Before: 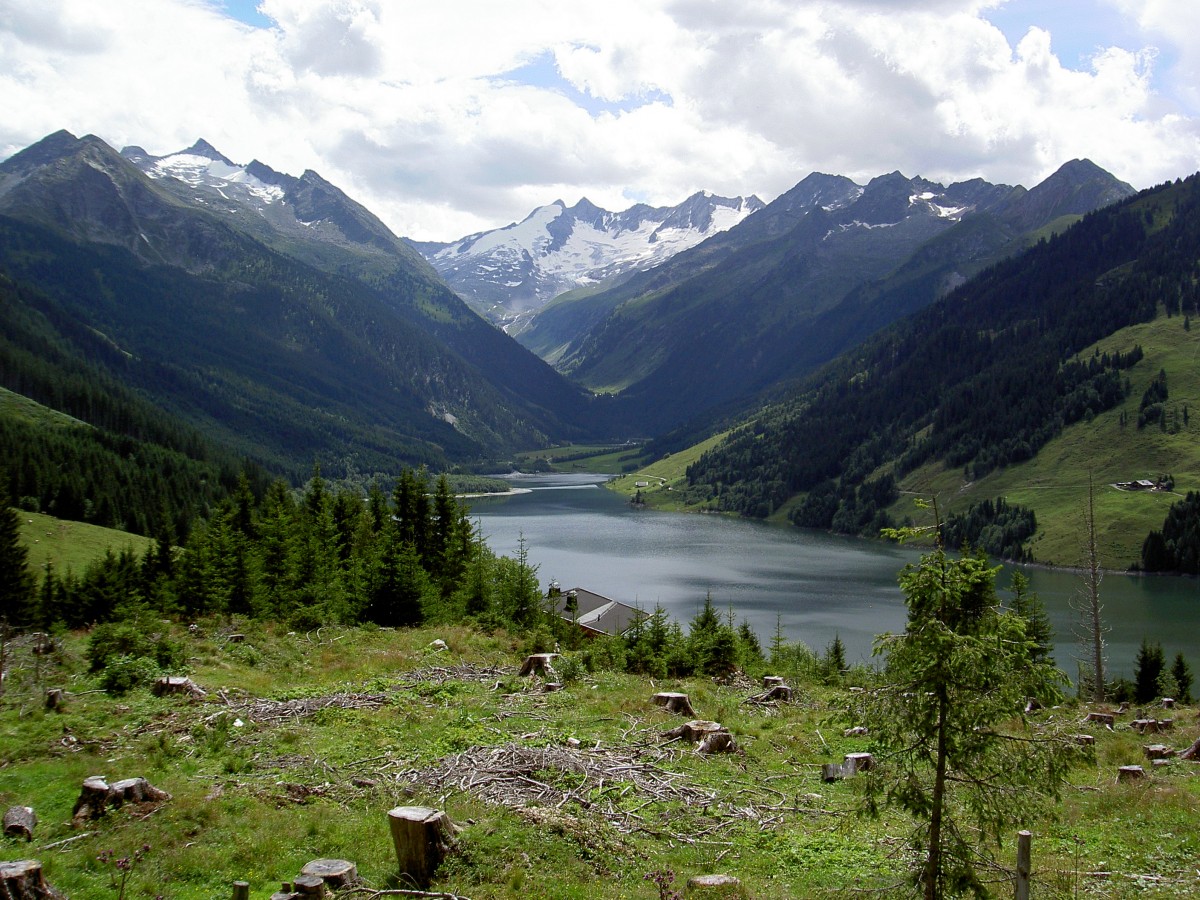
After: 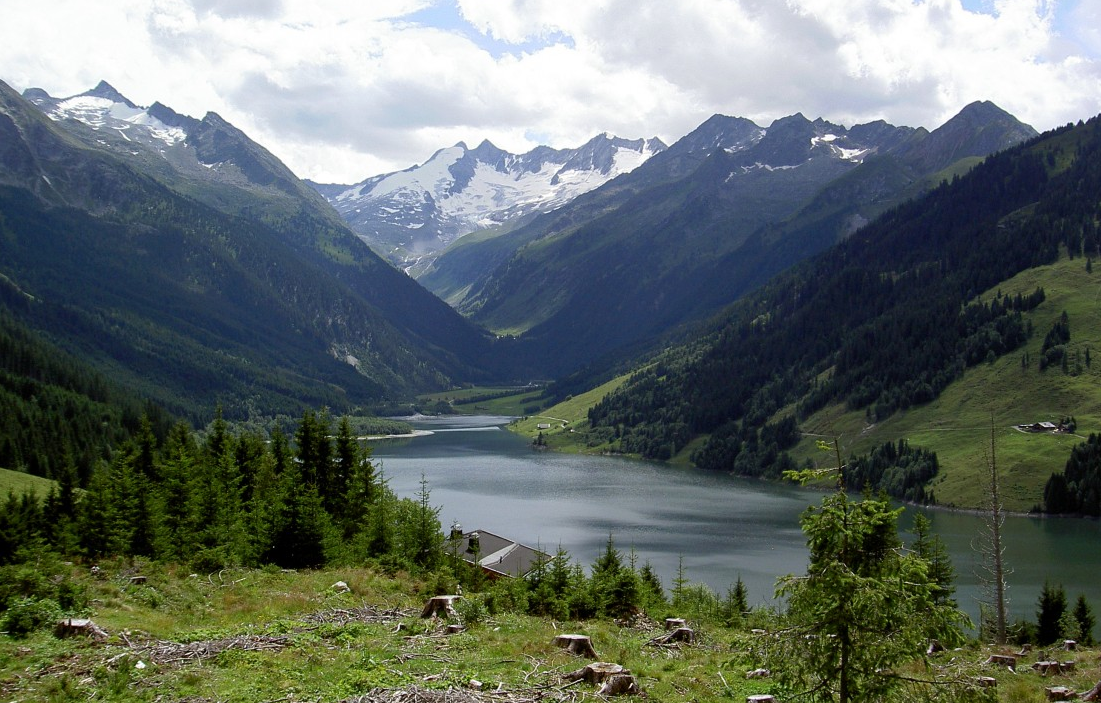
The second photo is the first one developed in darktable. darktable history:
crop: left 8.175%, top 6.525%, bottom 15.31%
